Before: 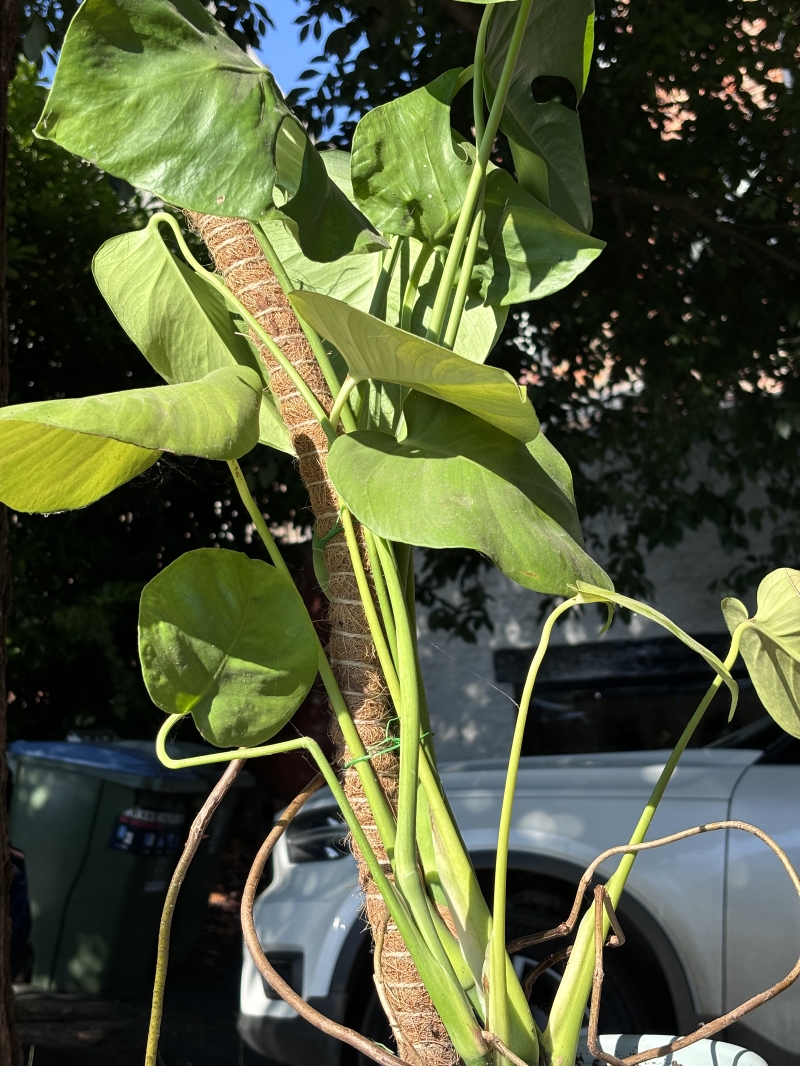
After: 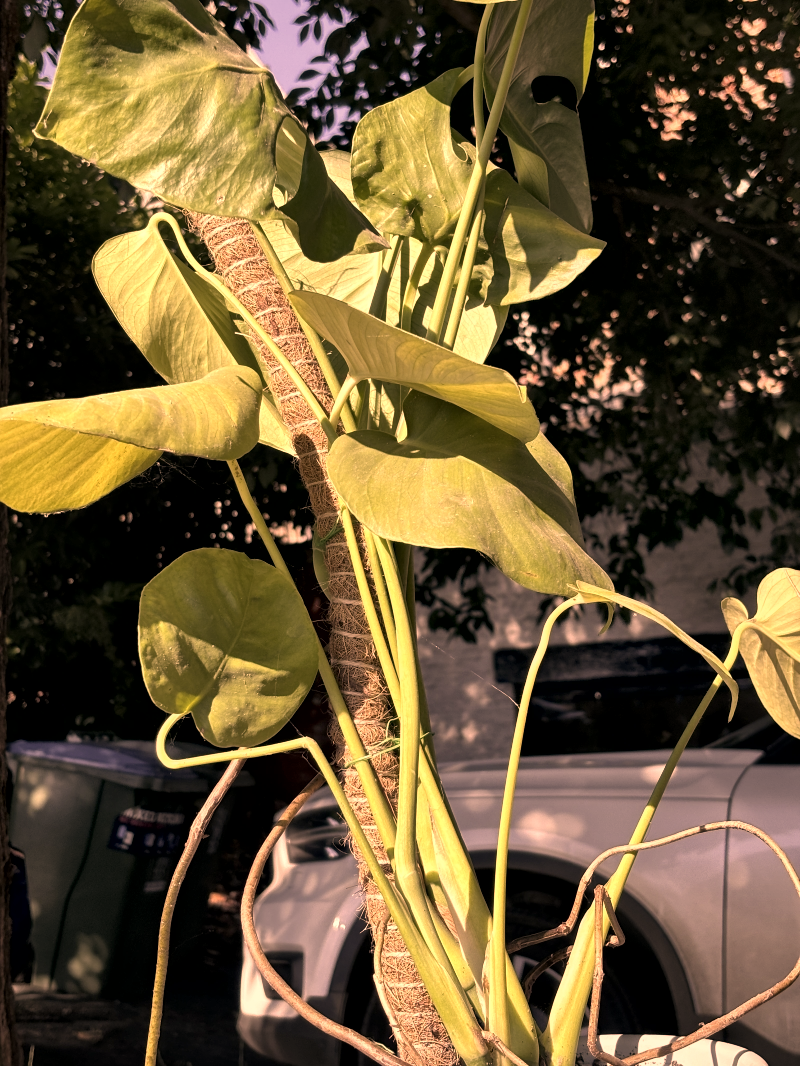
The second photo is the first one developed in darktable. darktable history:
exposure: exposure 0.127 EV, compensate highlight preservation false
local contrast: mode bilateral grid, contrast 20, coarseness 50, detail 171%, midtone range 0.2
color correction: highlights a* 40, highlights b* 40, saturation 0.69
